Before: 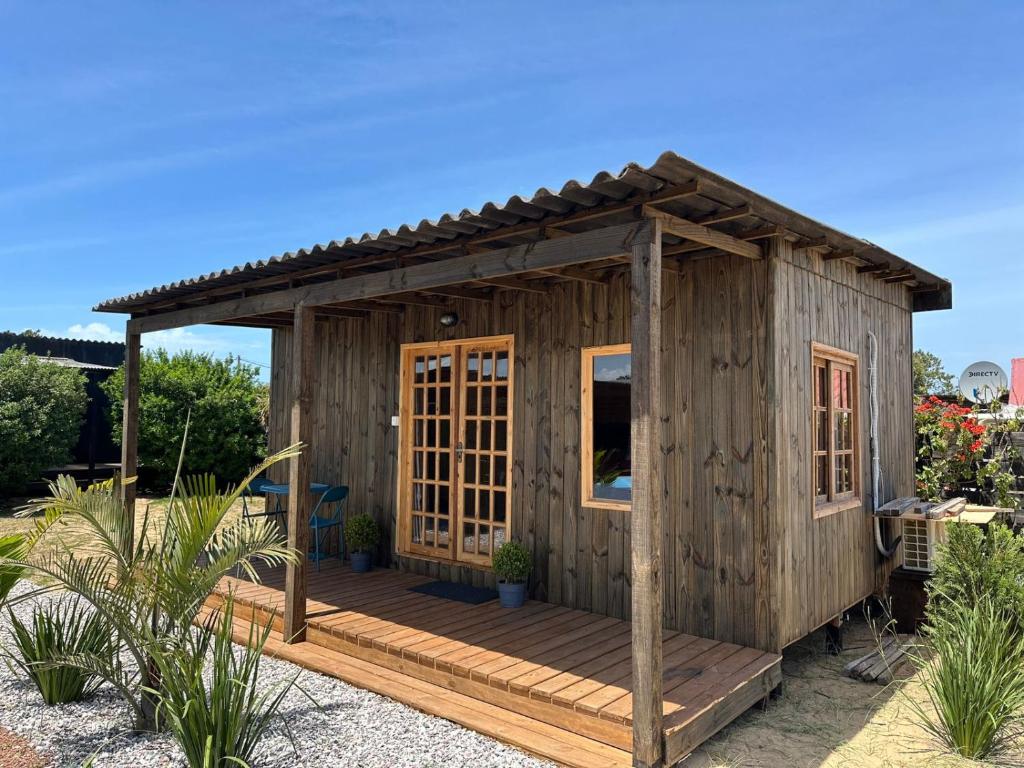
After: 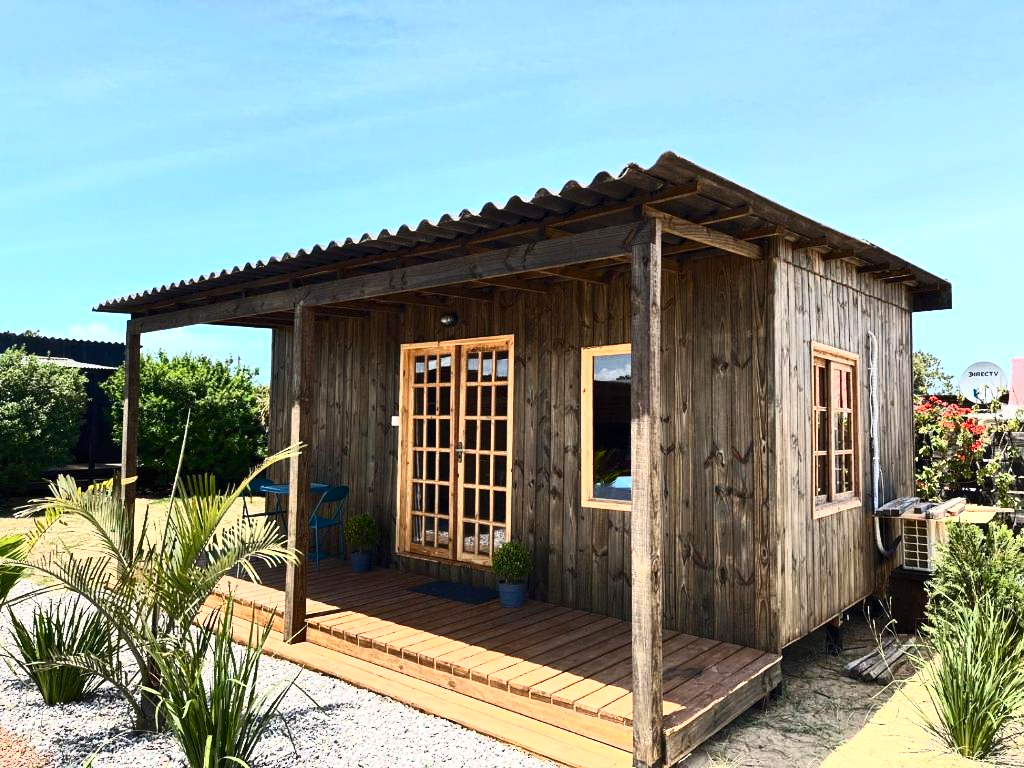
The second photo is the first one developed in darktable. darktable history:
contrast brightness saturation: contrast 0.622, brightness 0.325, saturation 0.148
